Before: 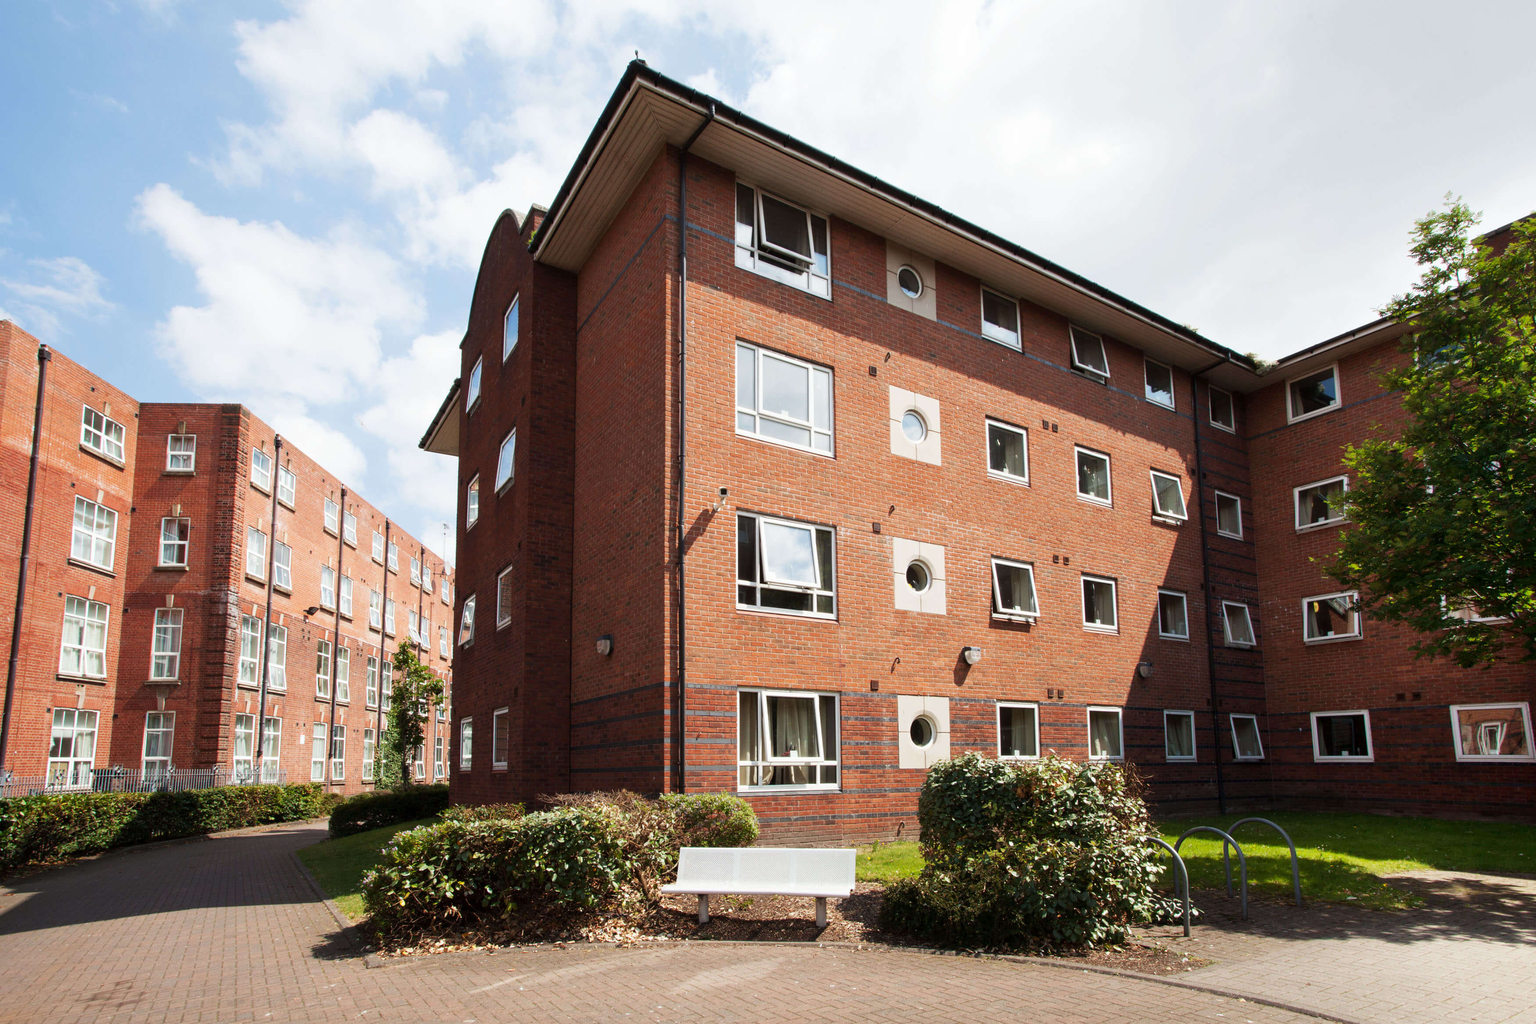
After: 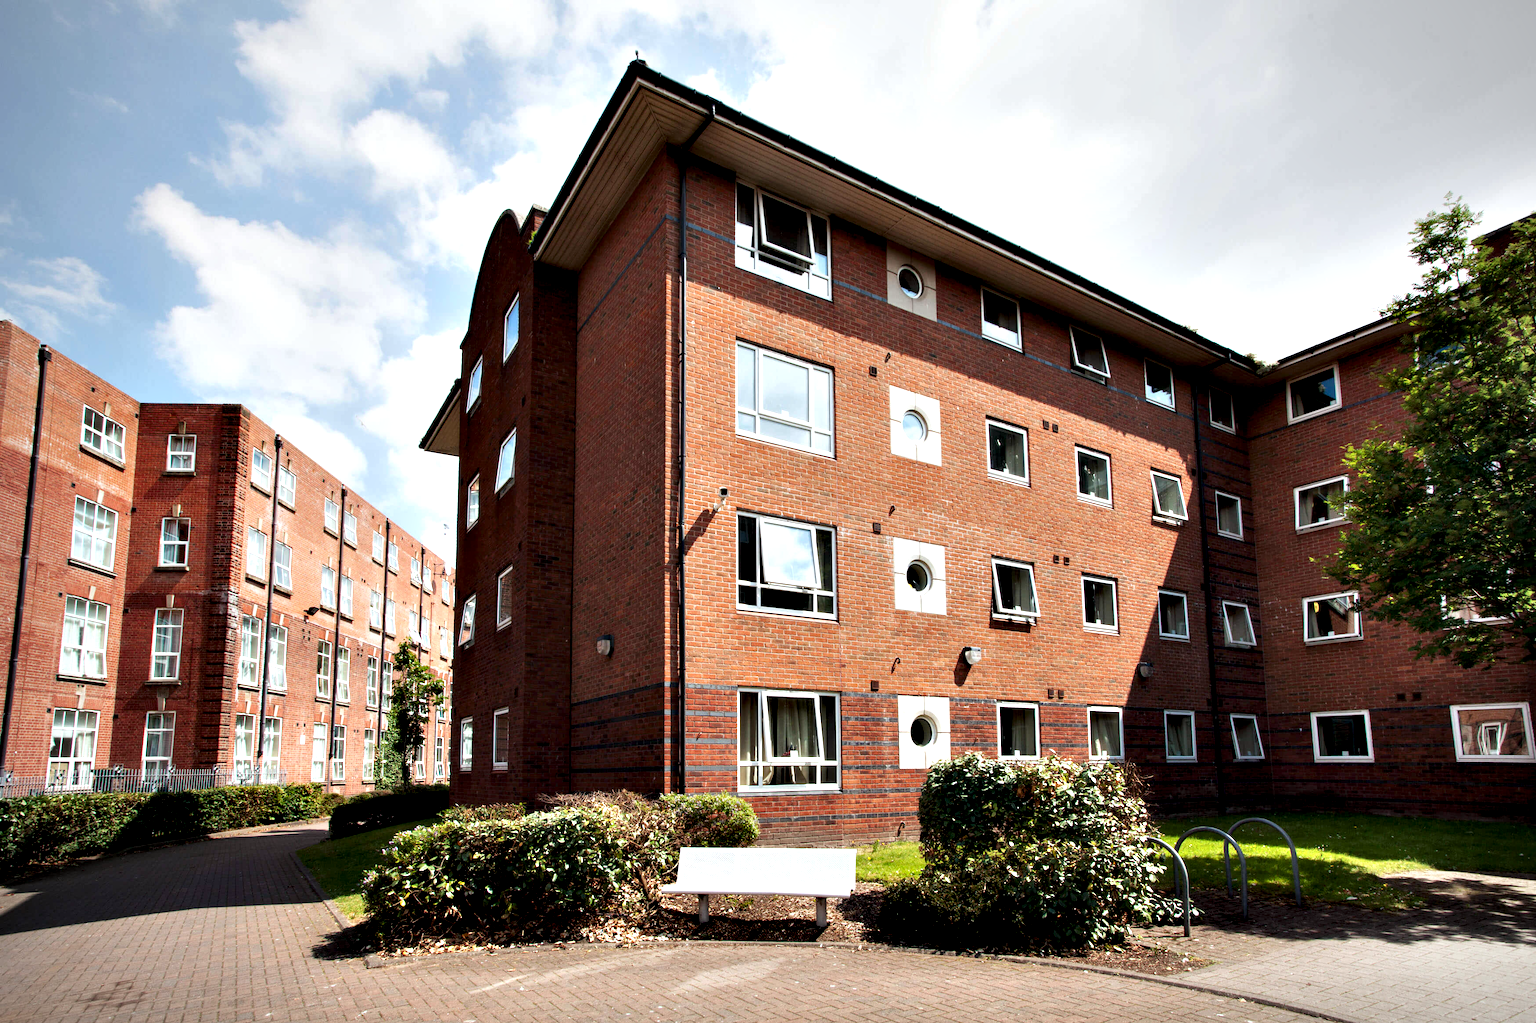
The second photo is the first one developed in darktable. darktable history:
contrast equalizer: octaves 7, y [[0.6 ×6], [0.55 ×6], [0 ×6], [0 ×6], [0 ×6]]
vignetting: fall-off radius 61.13%
